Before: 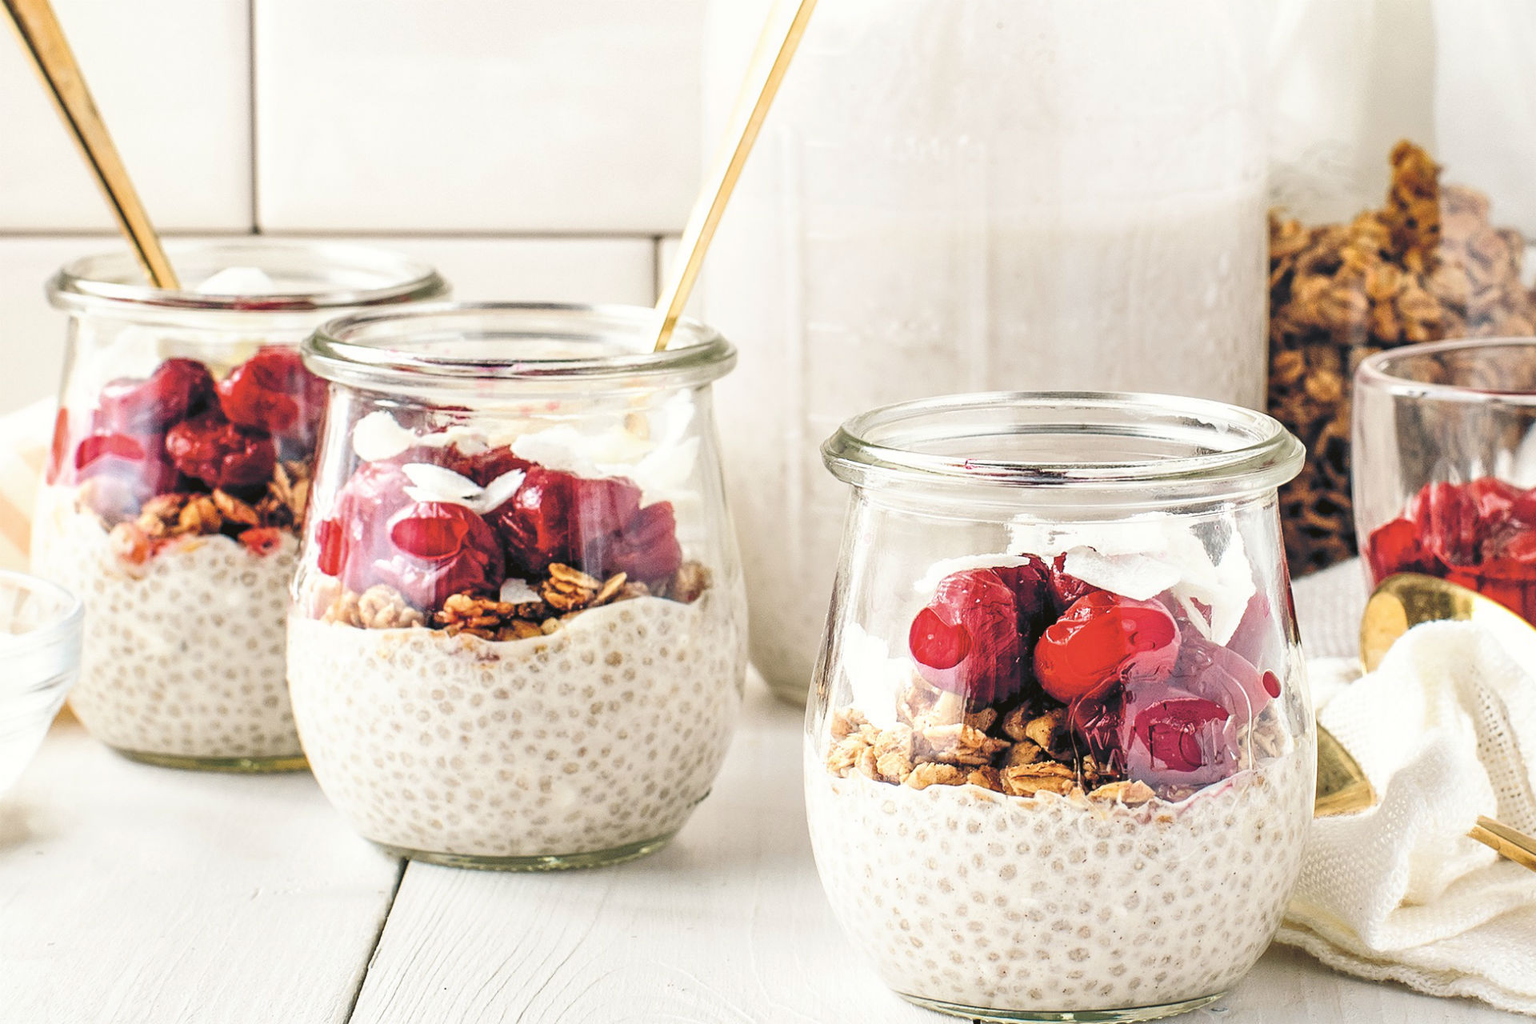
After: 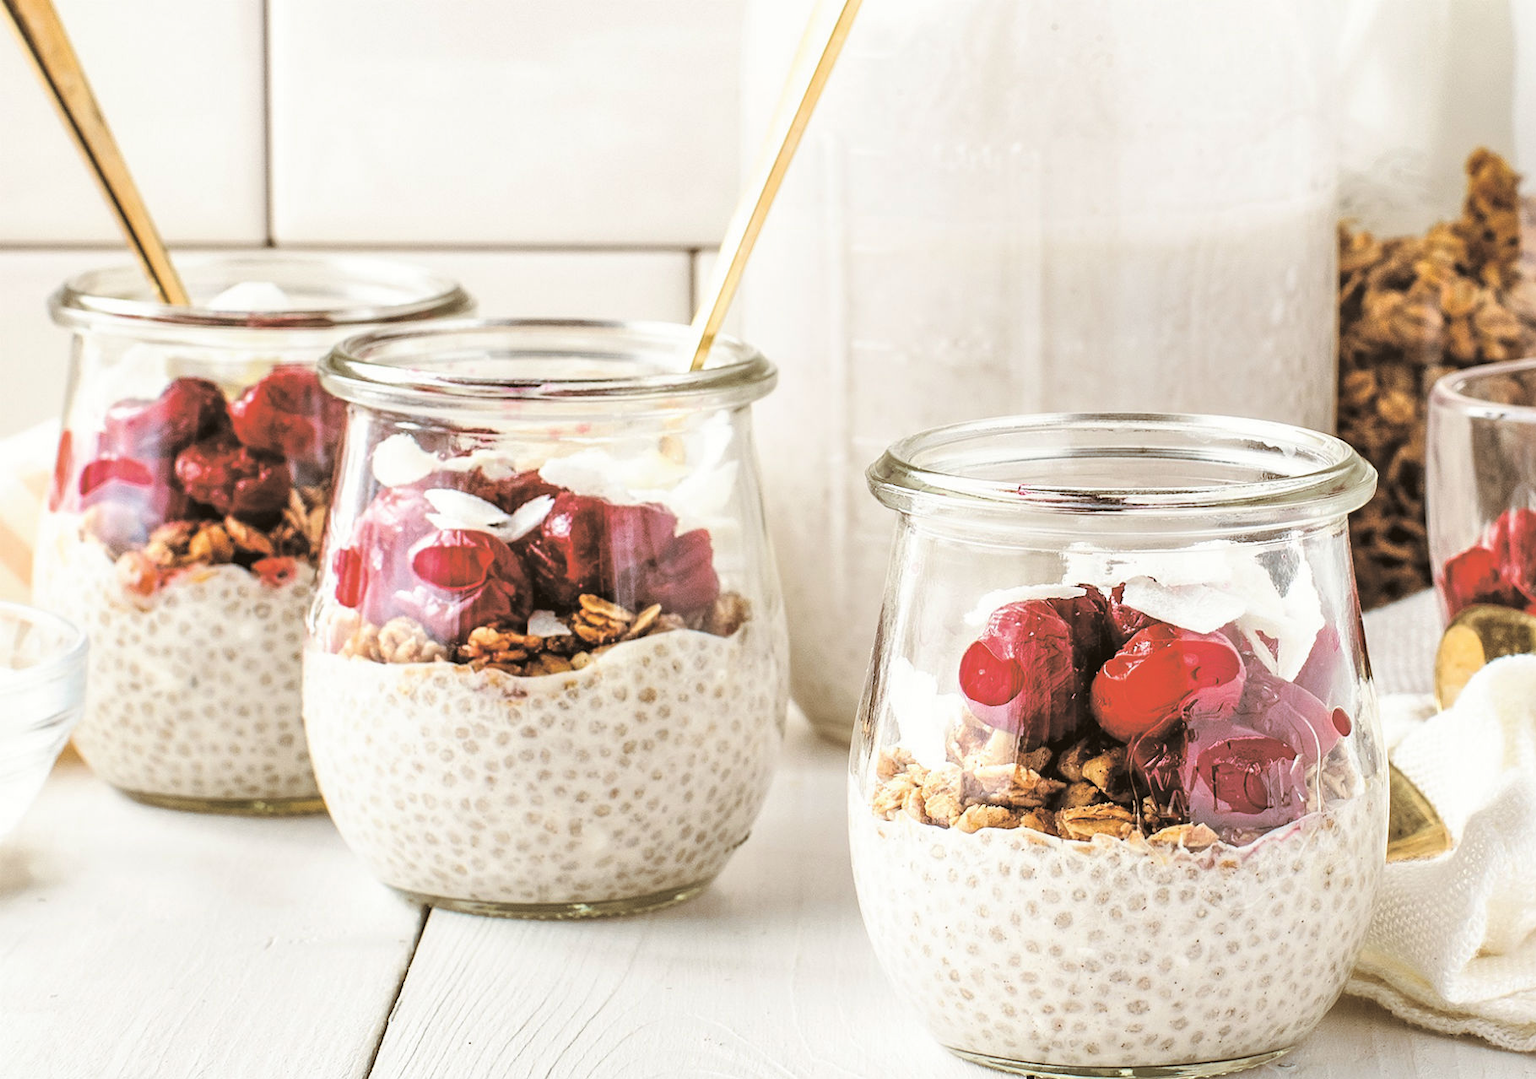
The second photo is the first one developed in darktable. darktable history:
crop and rotate: right 5.167%
white balance: red 1, blue 1
split-toning: shadows › hue 32.4°, shadows › saturation 0.51, highlights › hue 180°, highlights › saturation 0, balance -60.17, compress 55.19%
